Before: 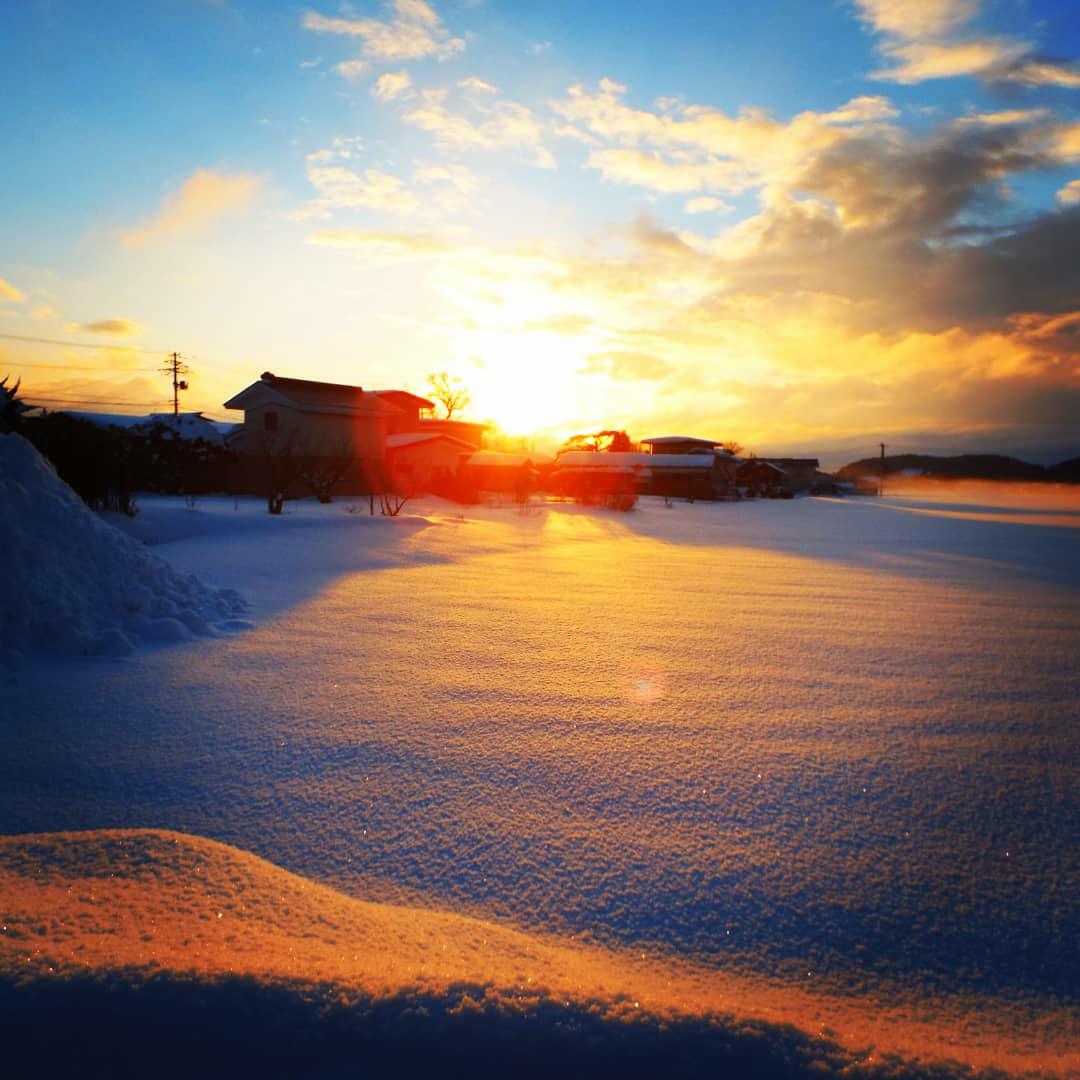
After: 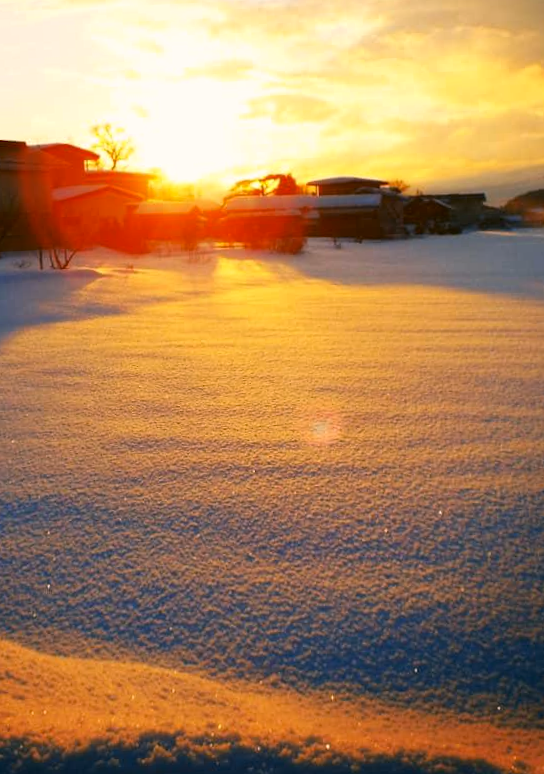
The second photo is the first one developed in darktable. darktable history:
color correction: highlights a* 4.02, highlights b* 4.98, shadows a* -7.55, shadows b* 4.98
rotate and perspective: rotation -2.56°, automatic cropping off
crop: left 31.379%, top 24.658%, right 20.326%, bottom 6.628%
